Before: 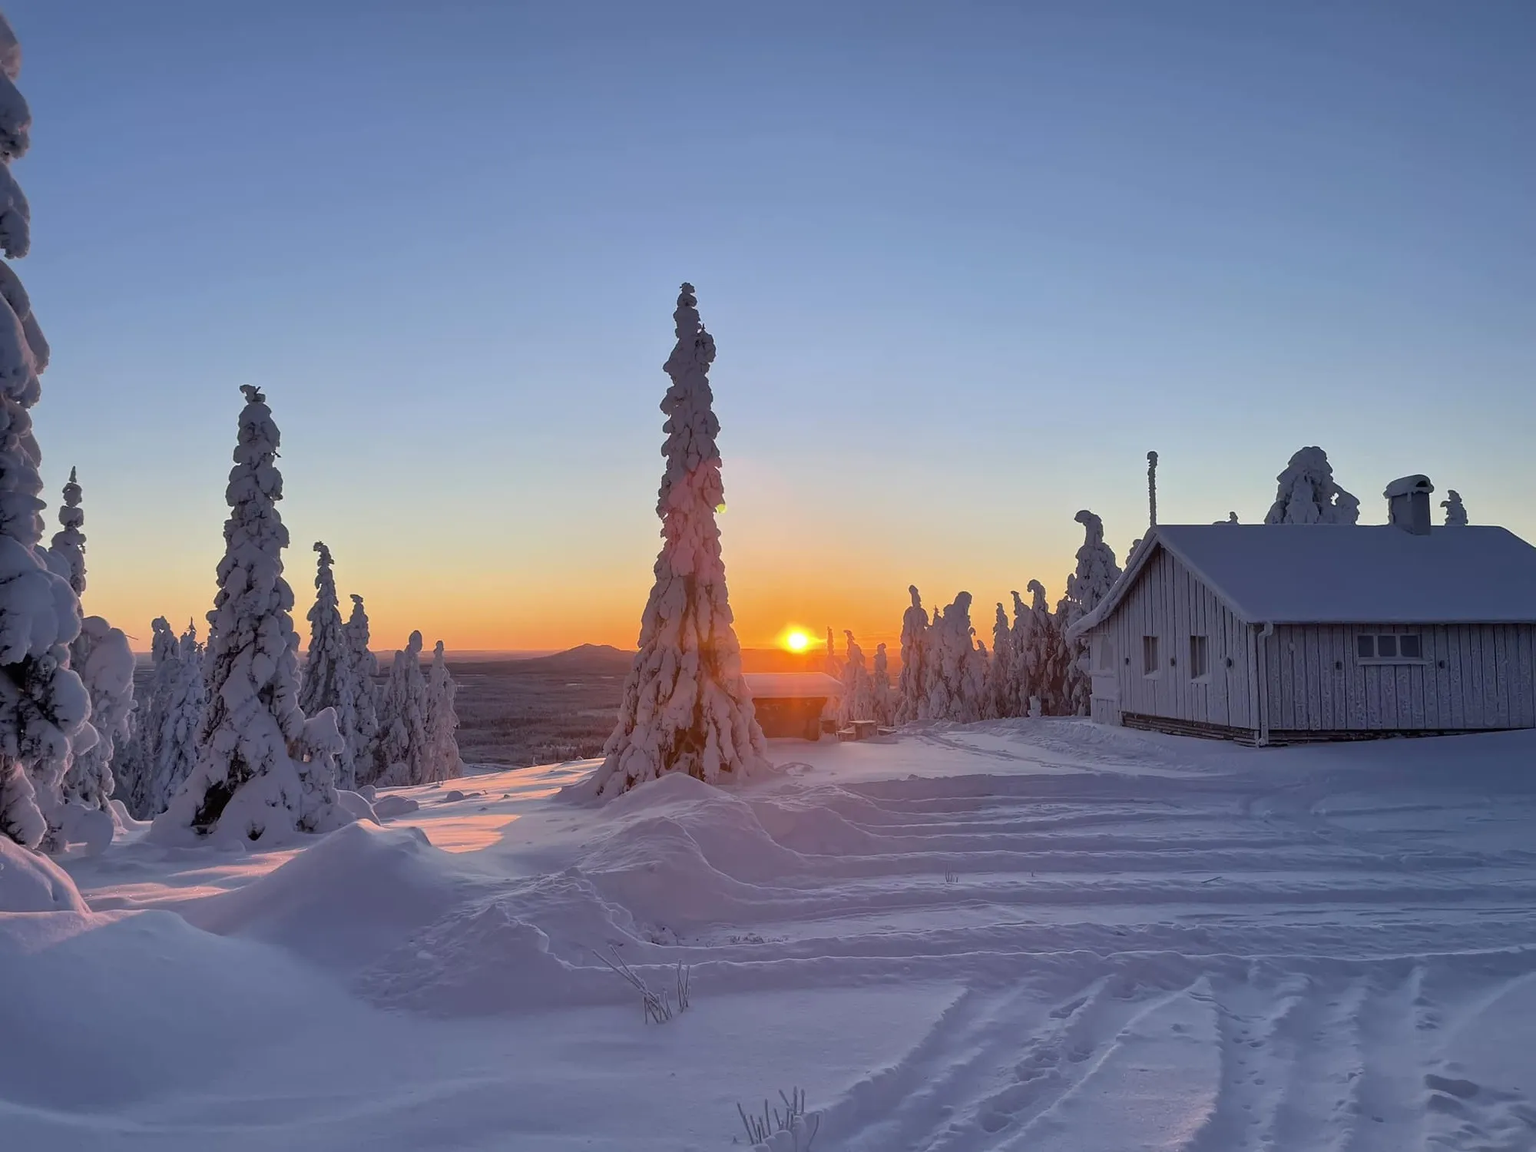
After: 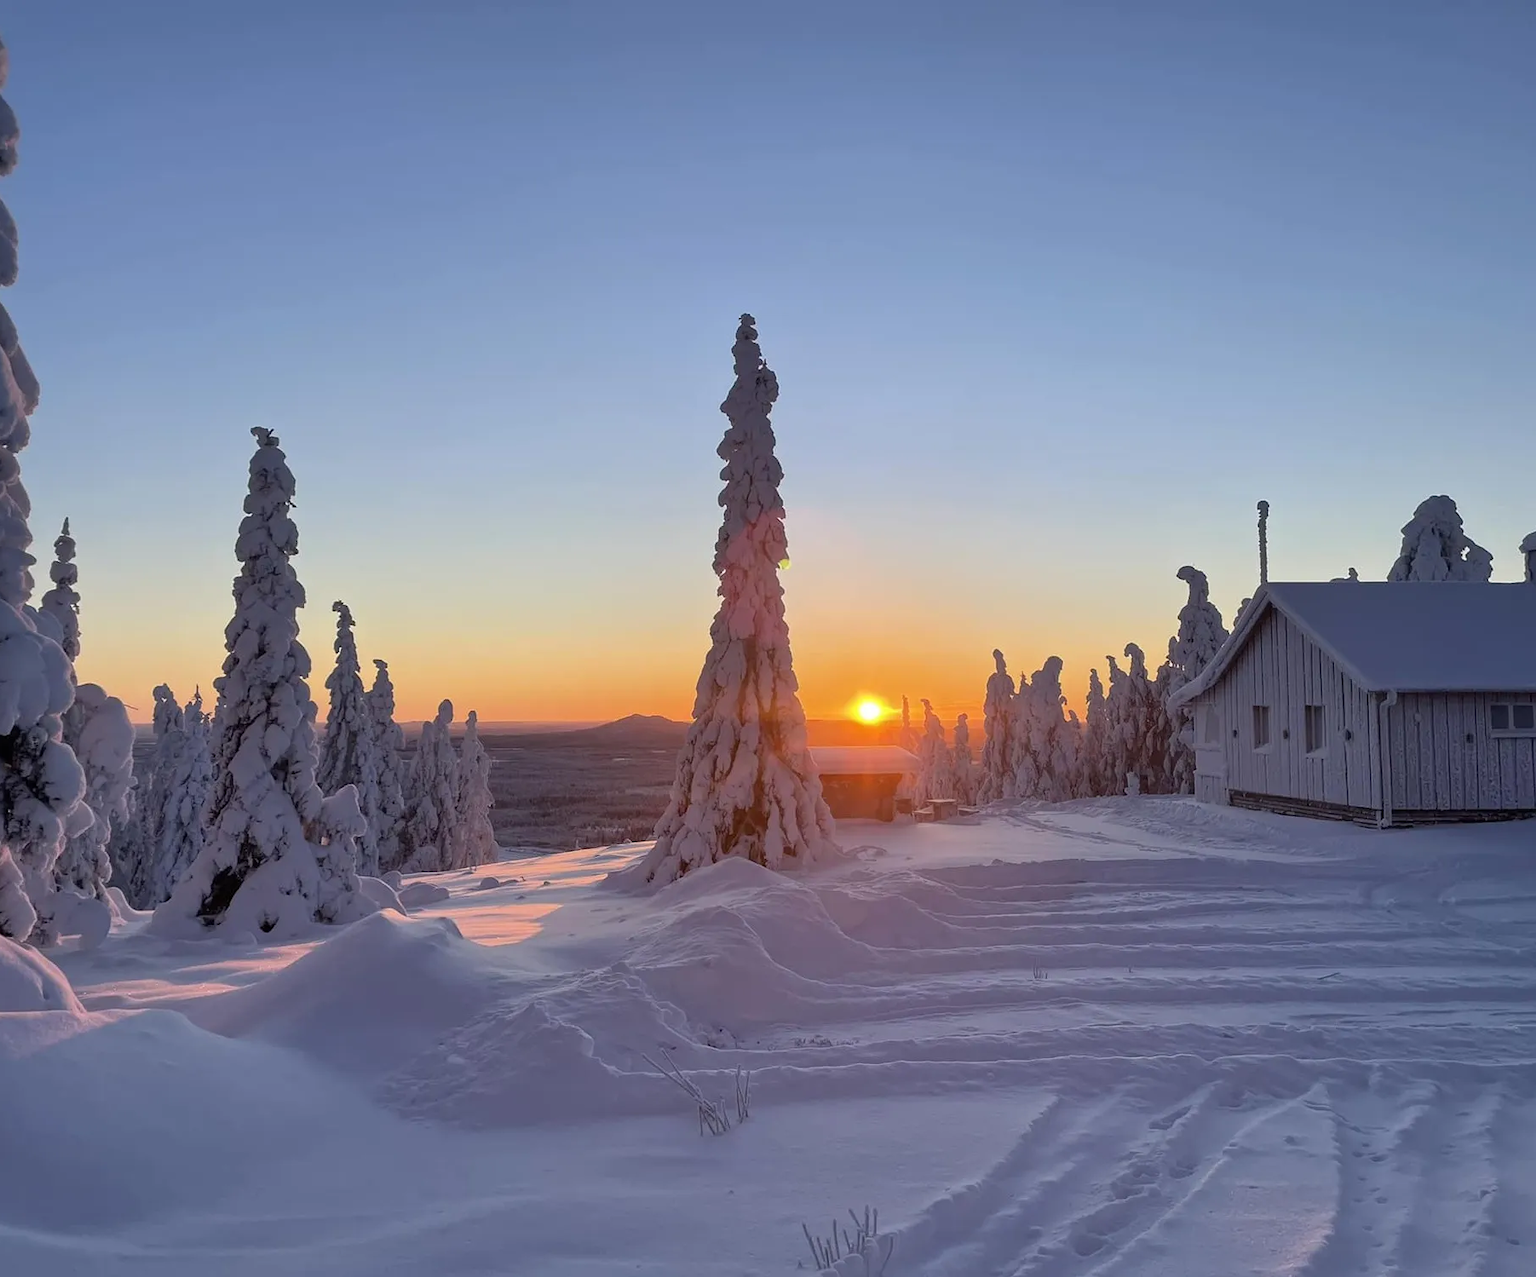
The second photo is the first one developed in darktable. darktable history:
crop and rotate: left 0.943%, right 8.899%
